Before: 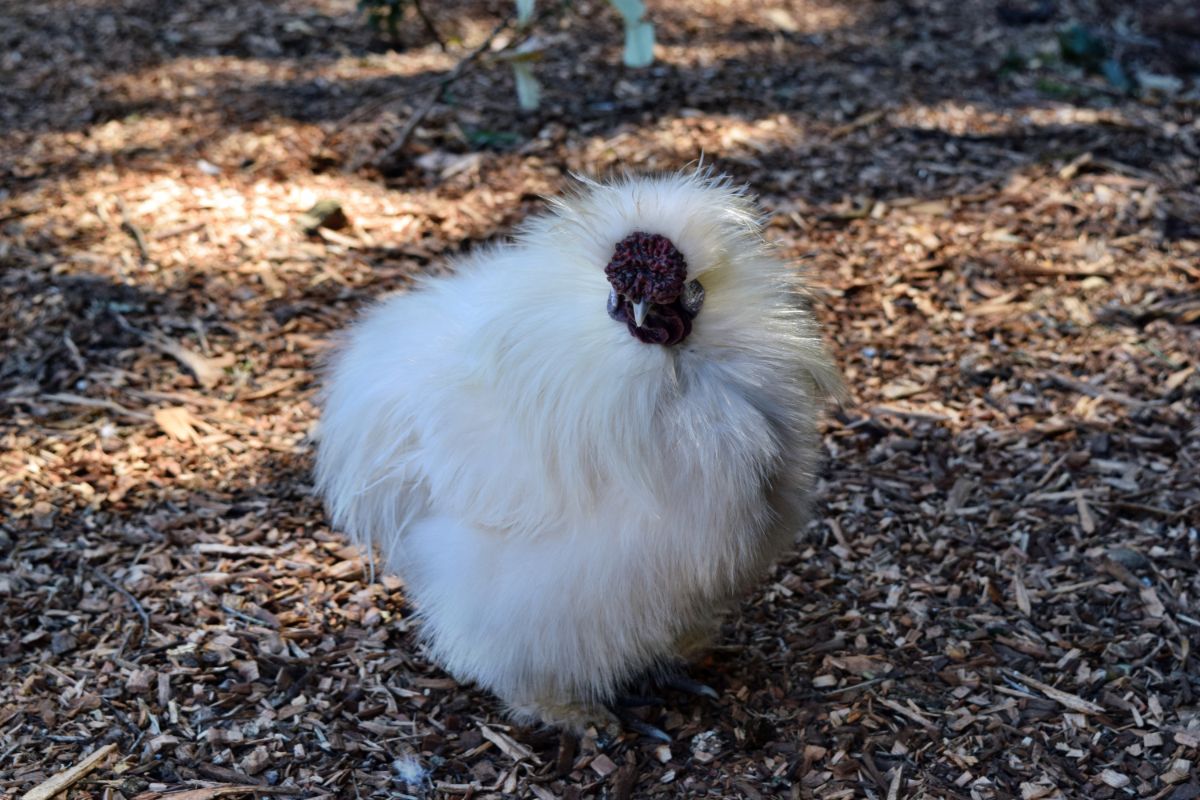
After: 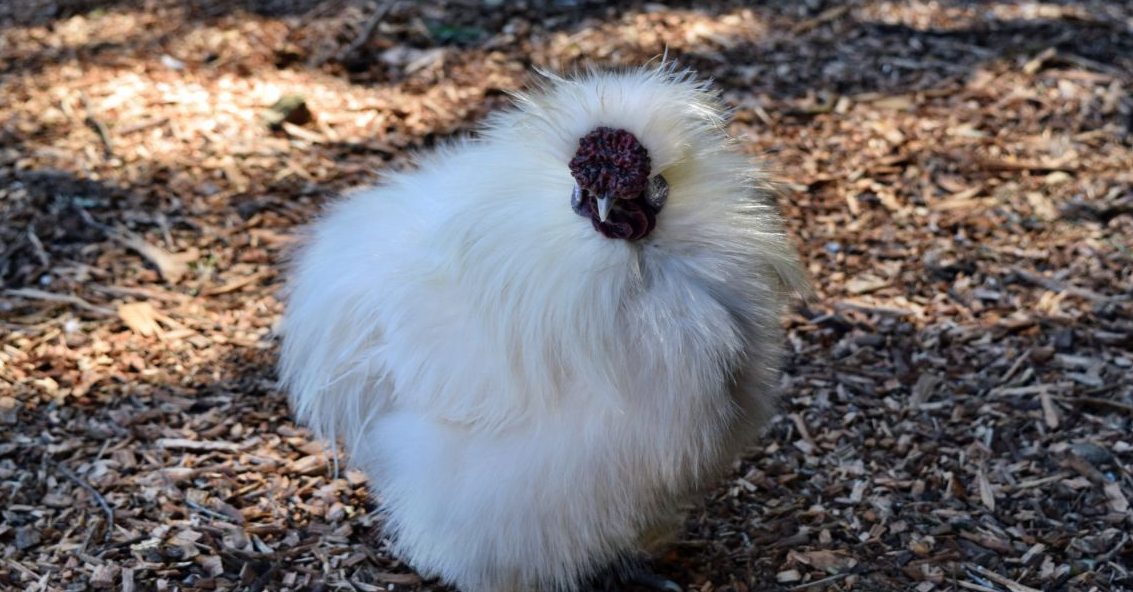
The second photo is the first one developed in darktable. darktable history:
crop and rotate: left 3.018%, top 13.303%, right 2.484%, bottom 12.681%
